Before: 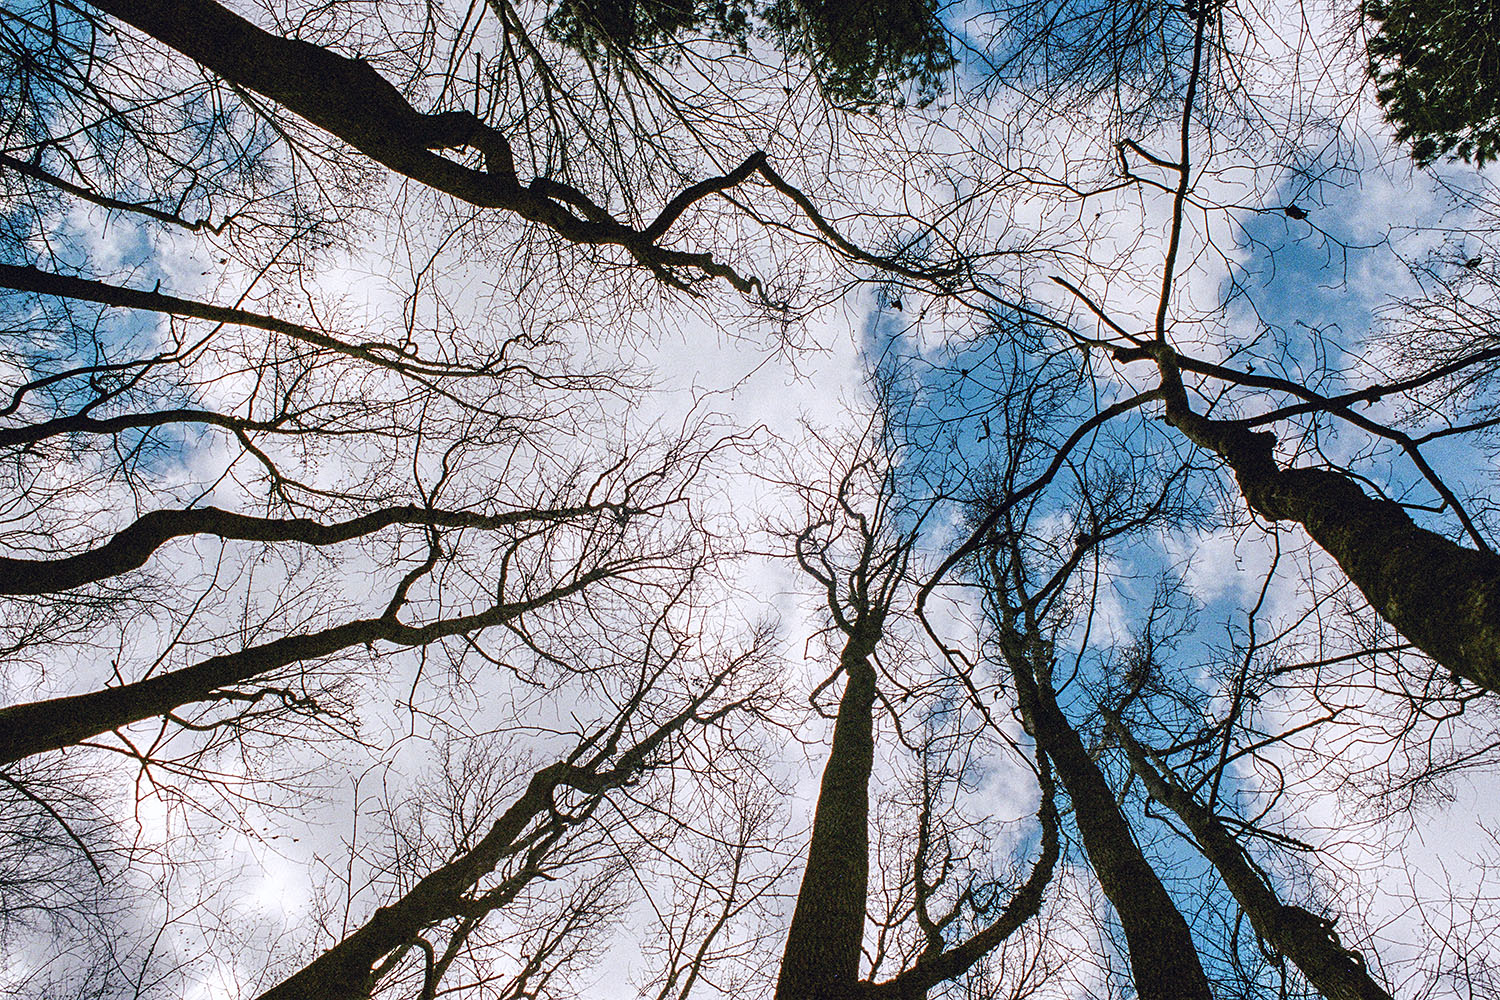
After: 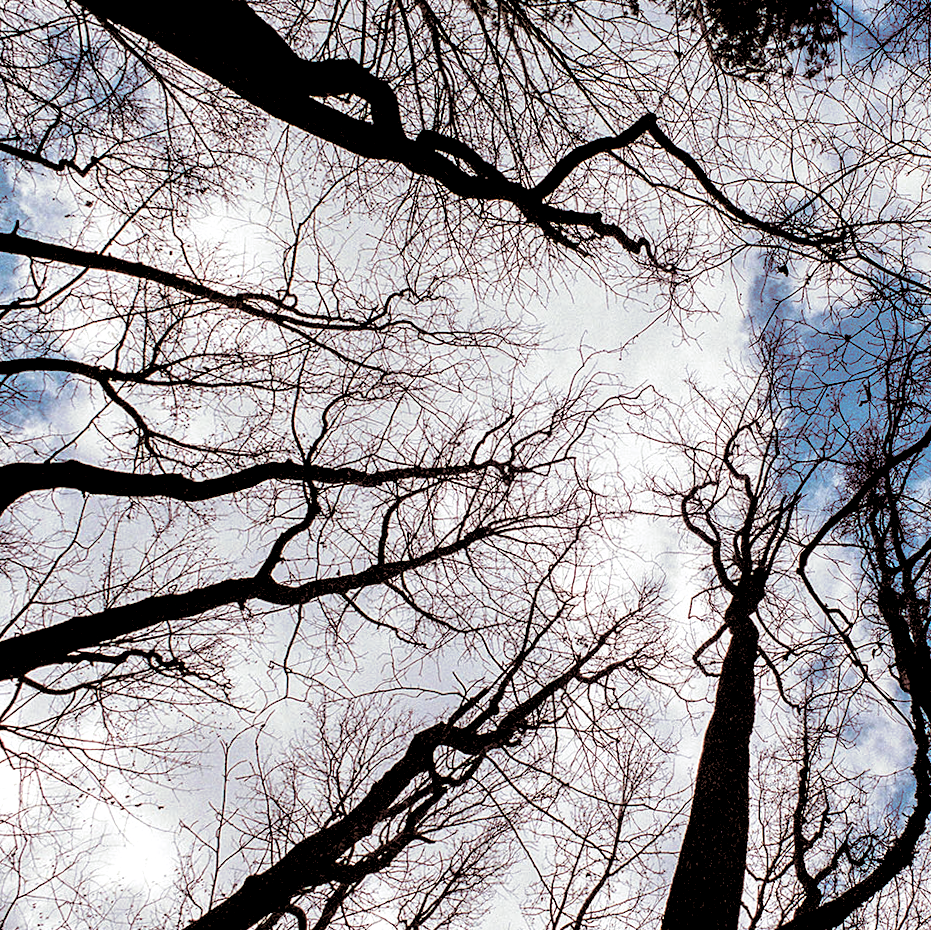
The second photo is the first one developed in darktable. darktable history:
rotate and perspective: rotation 0.679°, lens shift (horizontal) 0.136, crop left 0.009, crop right 0.991, crop top 0.078, crop bottom 0.95
split-toning: on, module defaults
crop: left 10.644%, right 26.528%
rgb levels: levels [[0.034, 0.472, 0.904], [0, 0.5, 1], [0, 0.5, 1]]
